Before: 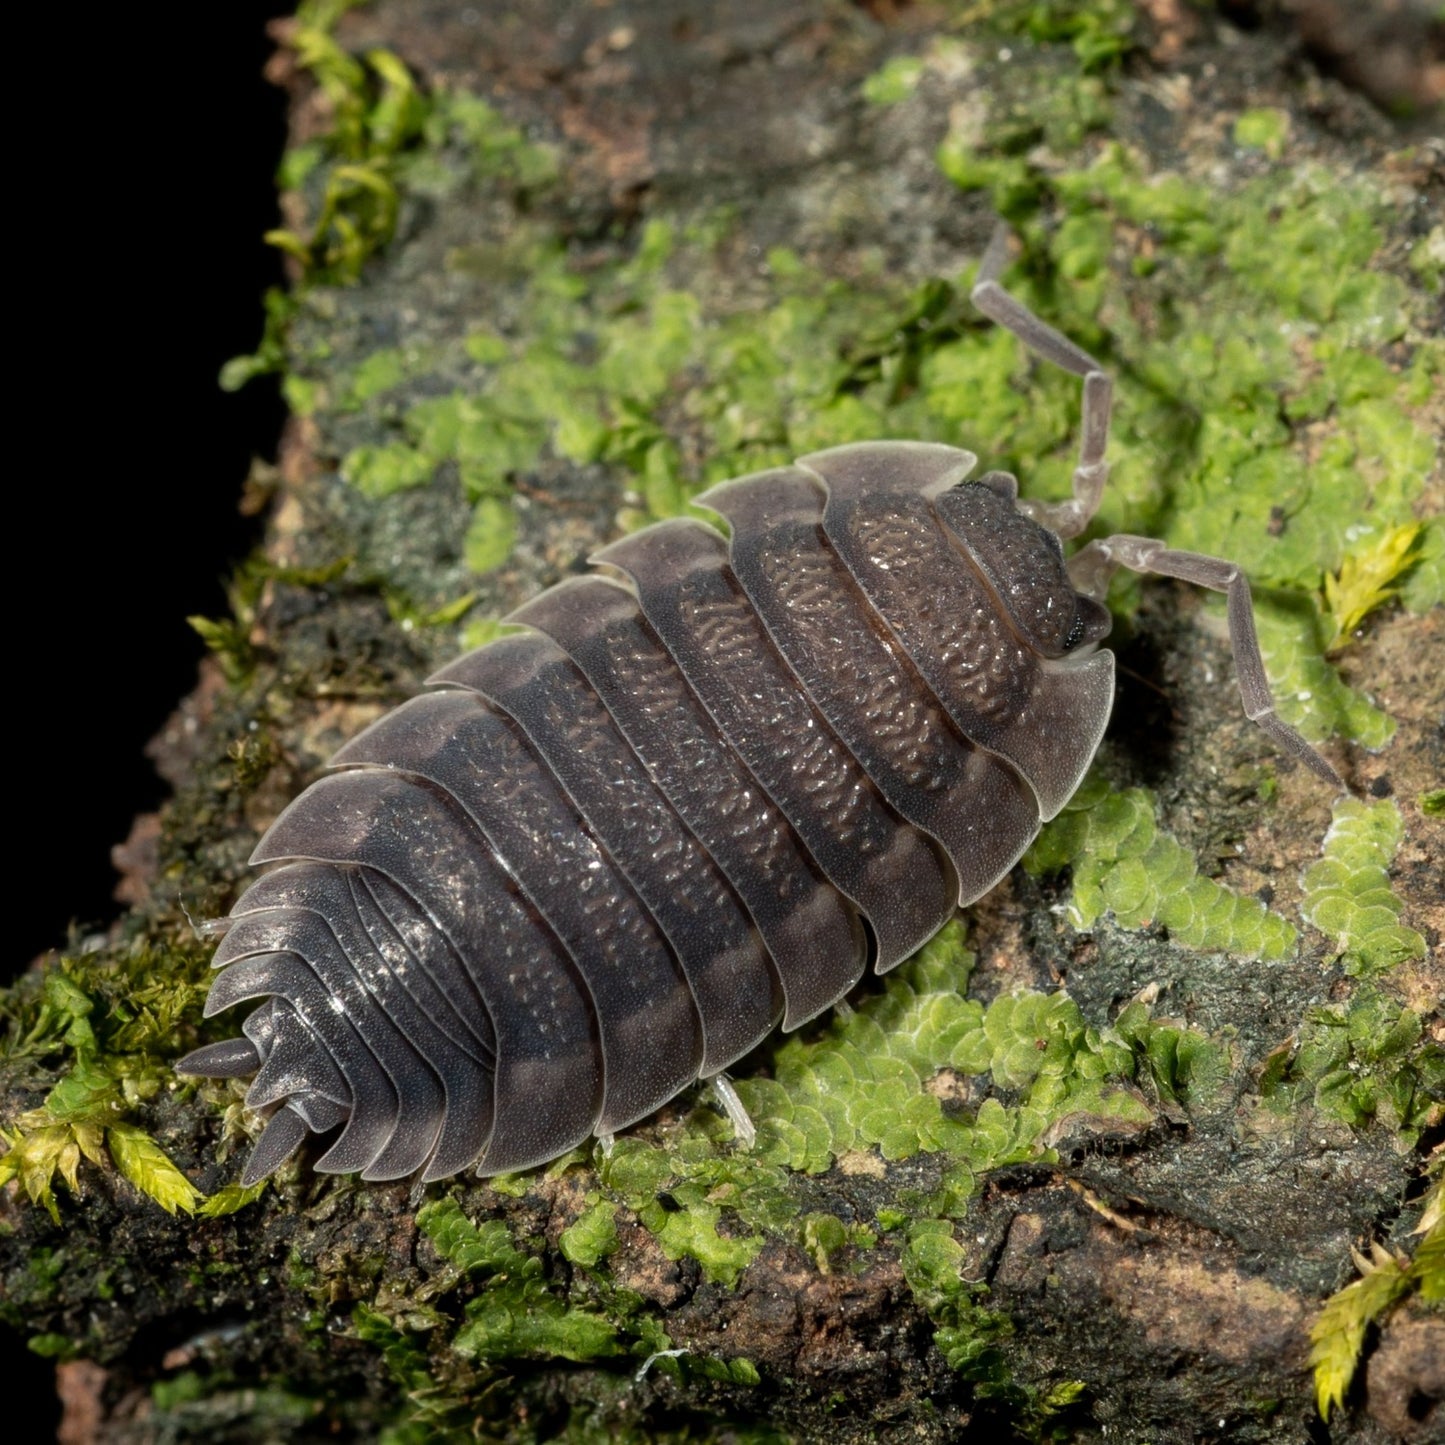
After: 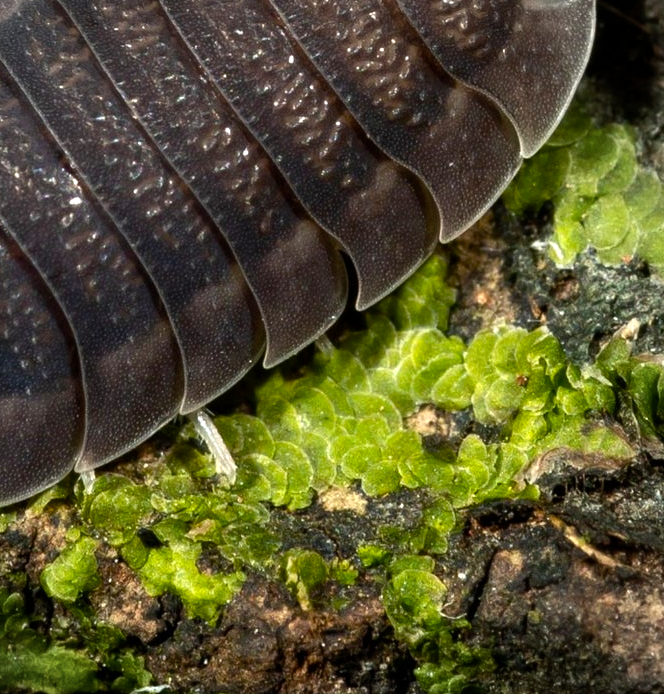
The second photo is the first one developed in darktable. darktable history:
crop: left 35.953%, top 45.984%, right 18.082%, bottom 5.937%
color balance rgb: linear chroma grading › global chroma 8.816%, perceptual saturation grading › global saturation 0.374%, perceptual saturation grading › highlights -19.95%, perceptual saturation grading › shadows 19.129%, perceptual brilliance grading › global brilliance 15.671%, perceptual brilliance grading › shadows -35.068%, global vibrance 43.527%
vignetting: fall-off radius 60.93%, brightness -0.175, saturation -0.308, center (-0.149, 0.011), unbound false
